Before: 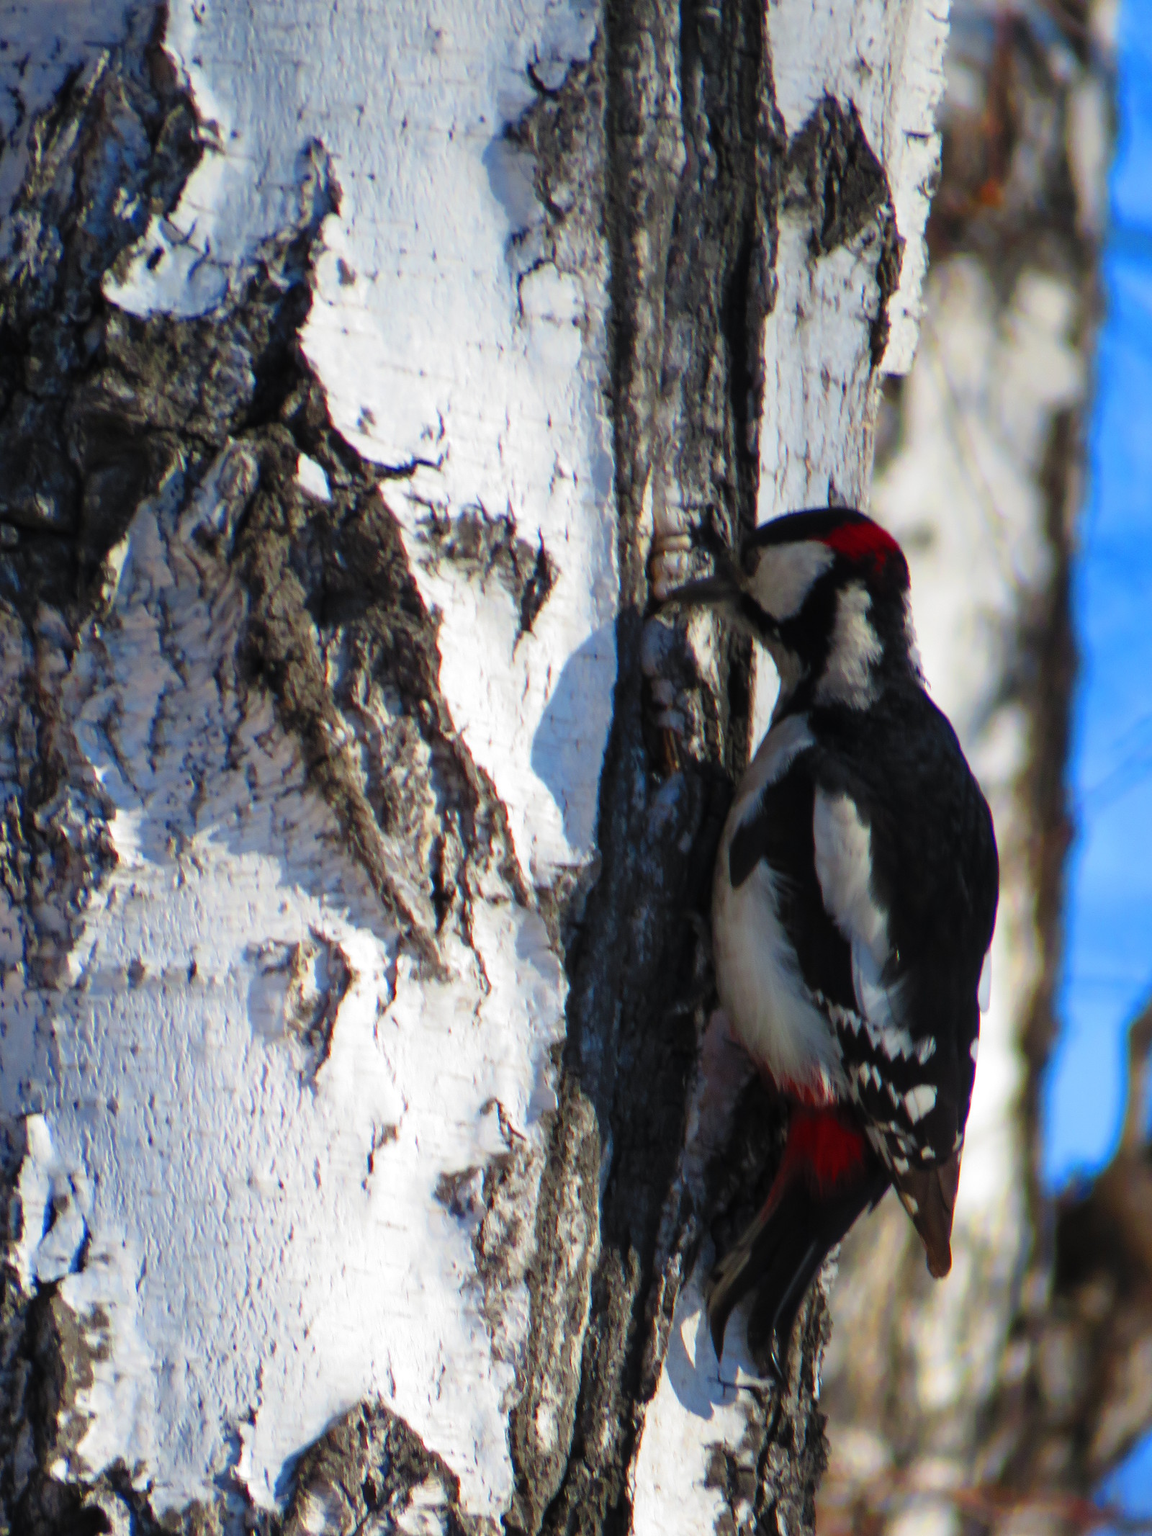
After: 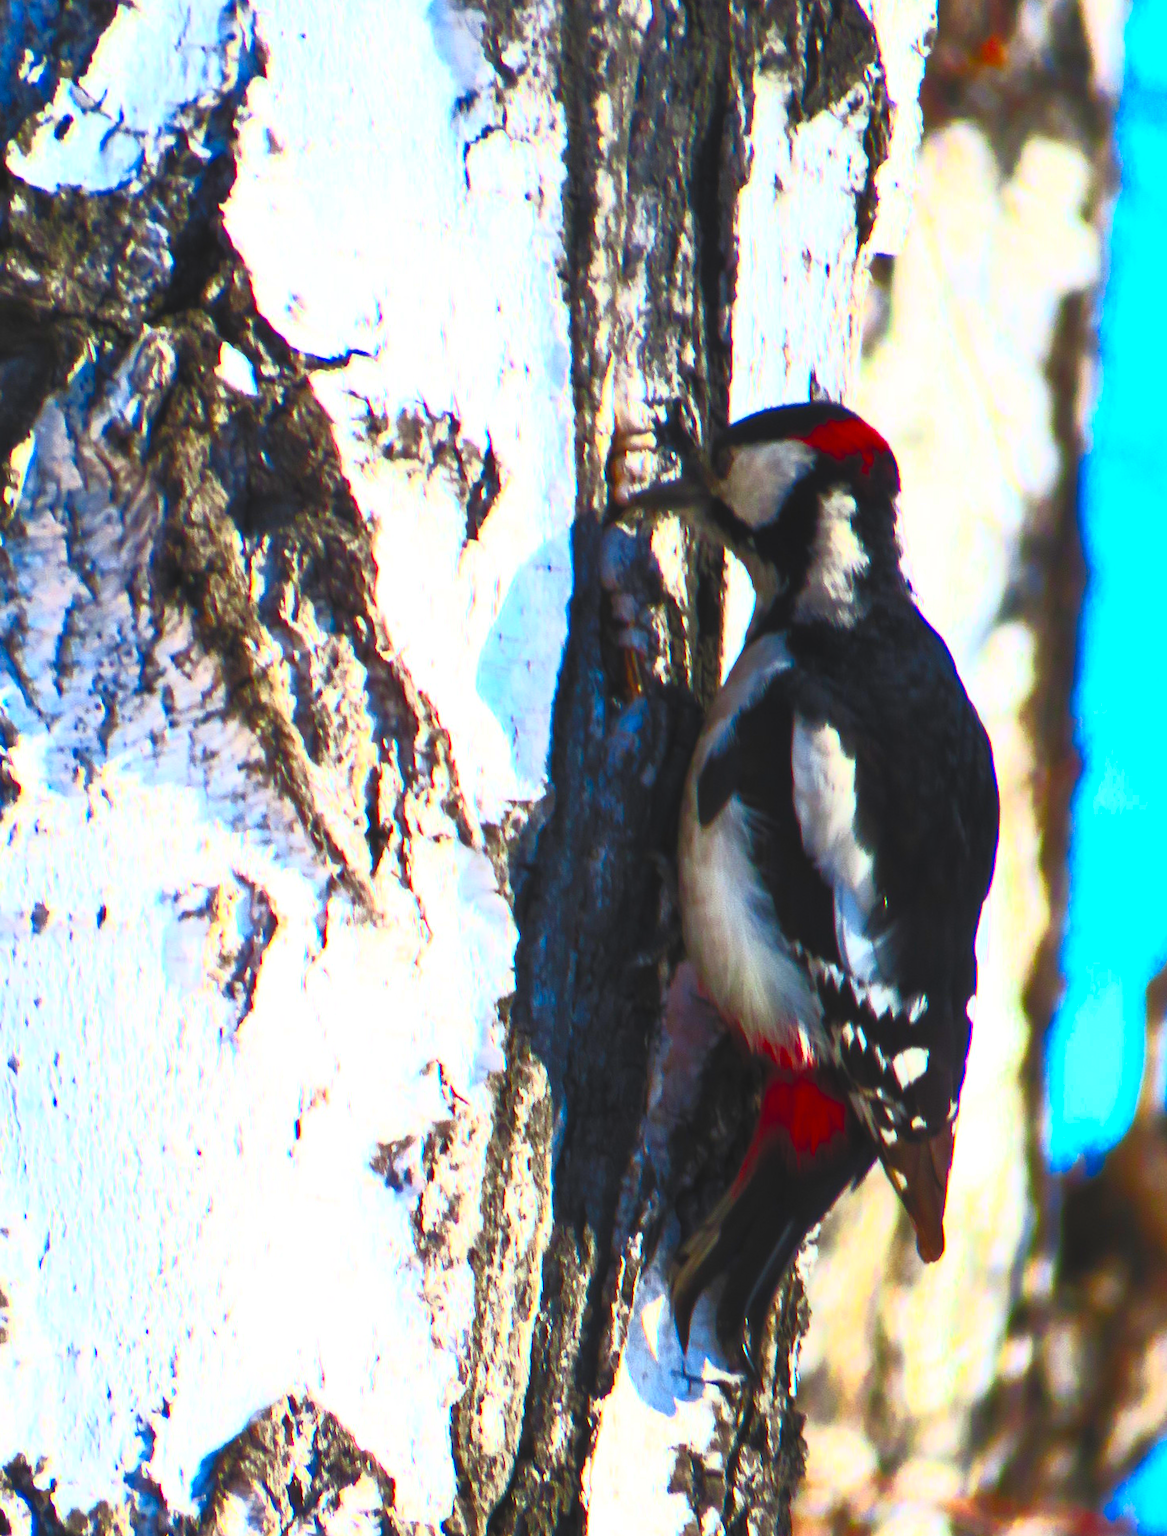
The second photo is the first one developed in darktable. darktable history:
contrast brightness saturation: contrast 1, brightness 1, saturation 1
rotate and perspective: rotation 0.192°, lens shift (horizontal) -0.015, crop left 0.005, crop right 0.996, crop top 0.006, crop bottom 0.99
crop and rotate: left 8.262%, top 9.226%
